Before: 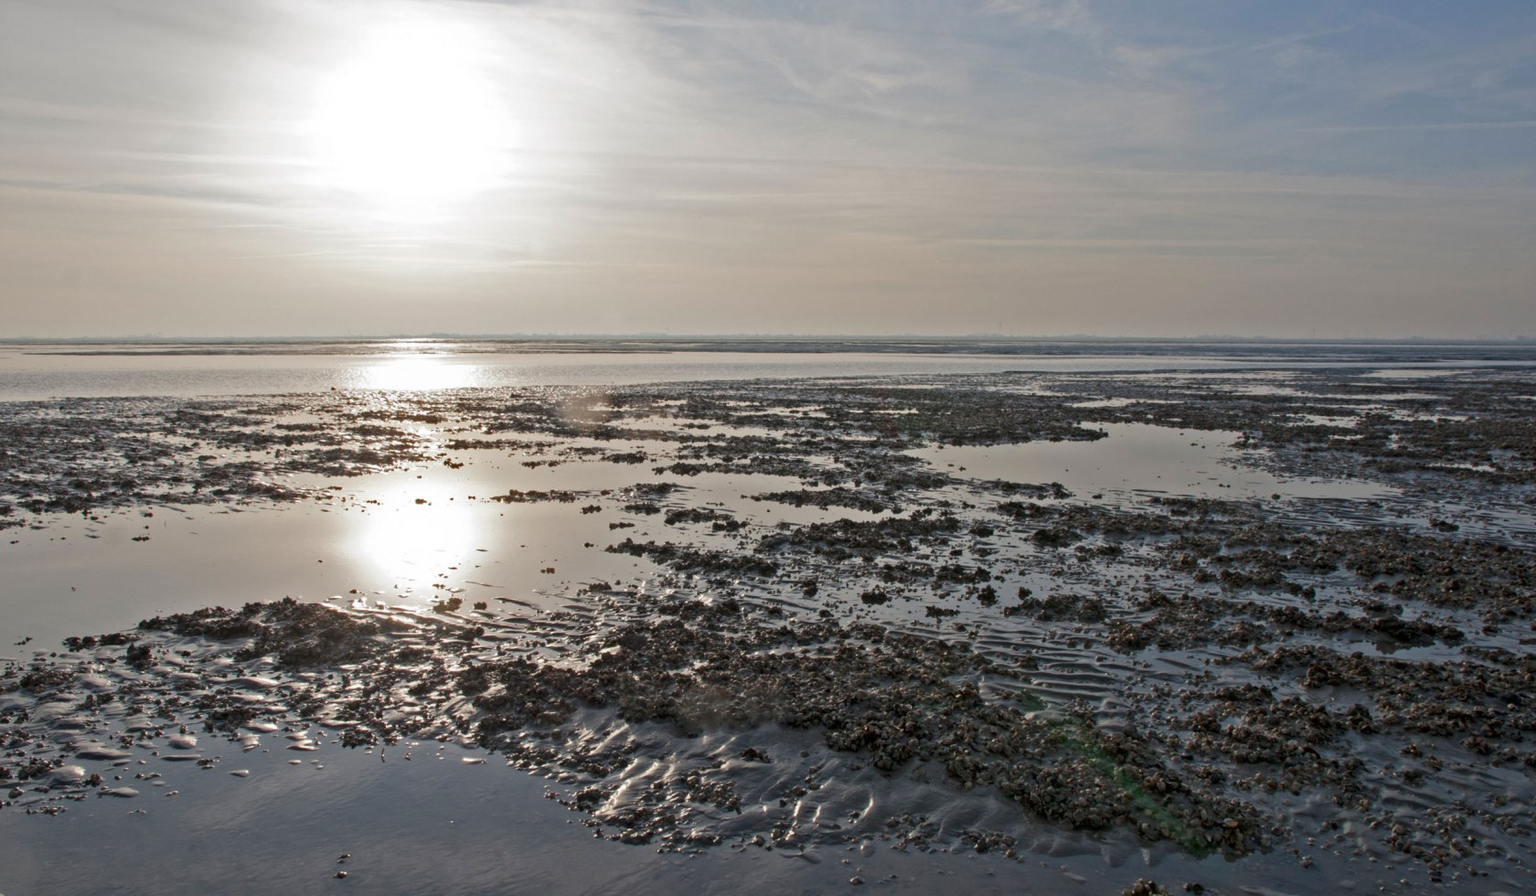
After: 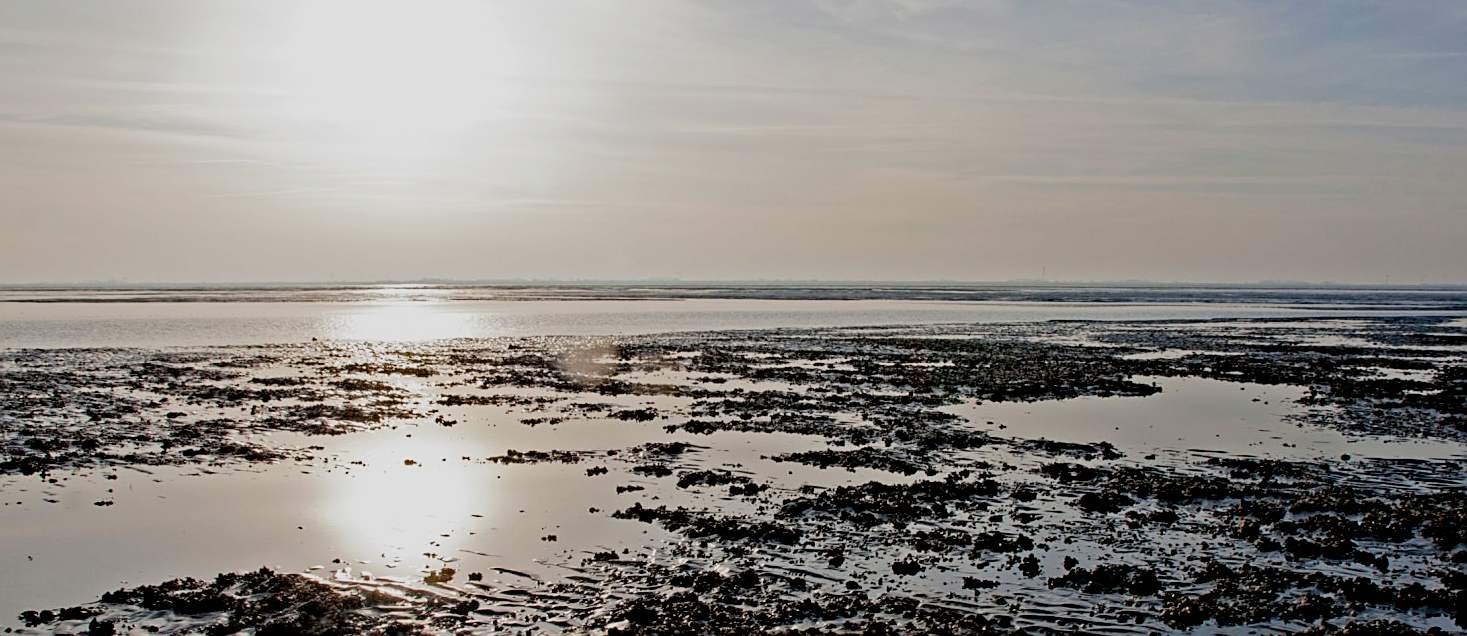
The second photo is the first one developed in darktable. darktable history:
crop: left 3.03%, top 8.858%, right 9.614%, bottom 26.209%
sharpen: on, module defaults
filmic rgb: black relative exposure -7.65 EV, white relative exposure 4.56 EV, hardness 3.61, contrast 0.986
exposure: black level correction 0.031, exposure 0.317 EV, compensate highlight preservation false
